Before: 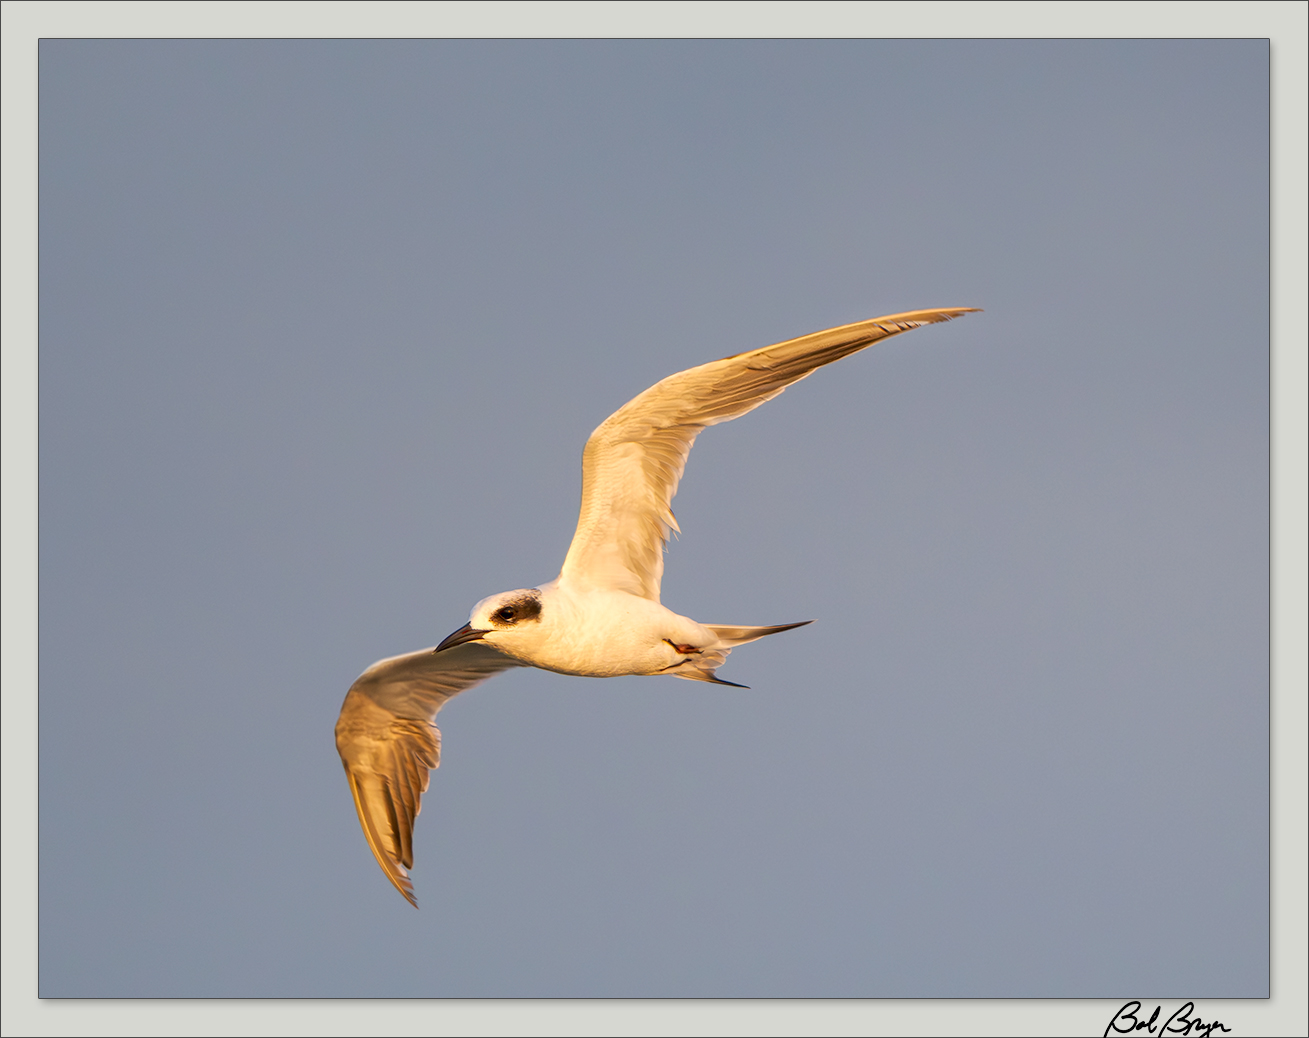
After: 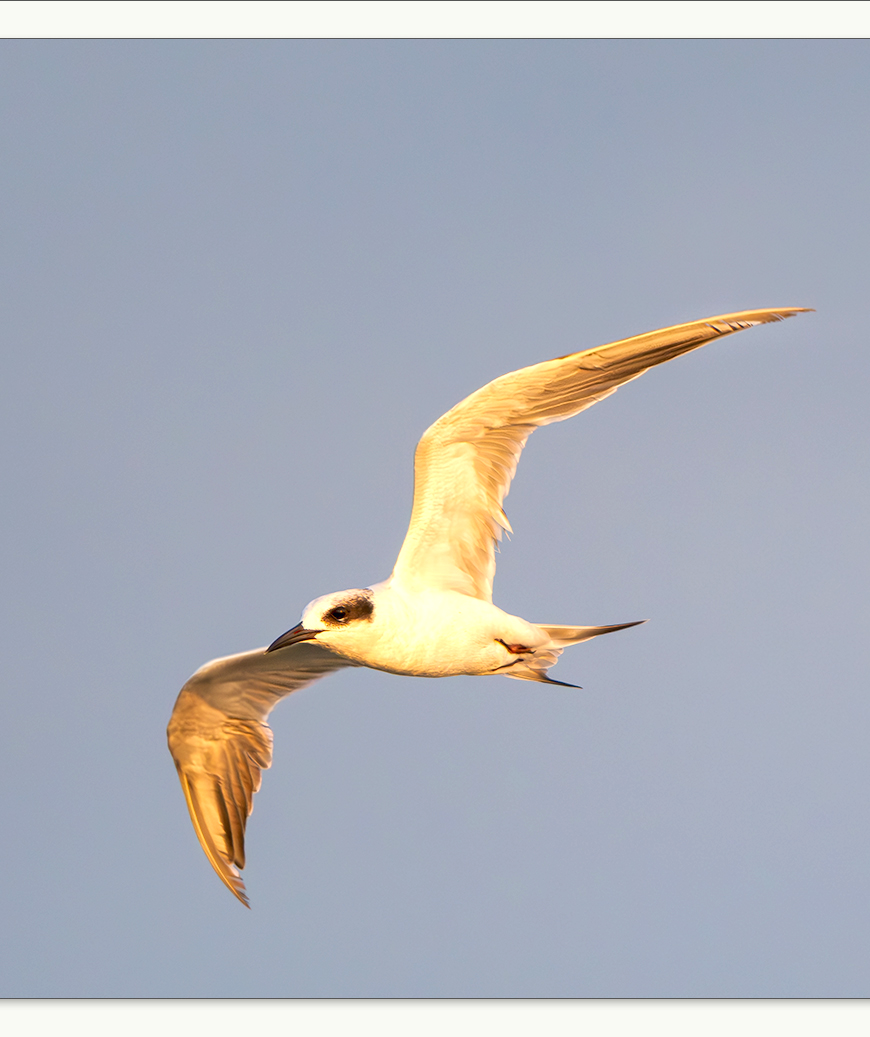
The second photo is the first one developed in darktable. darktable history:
crop and rotate: left 12.85%, right 20.64%
exposure: black level correction 0, exposure 0.498 EV, compensate highlight preservation false
